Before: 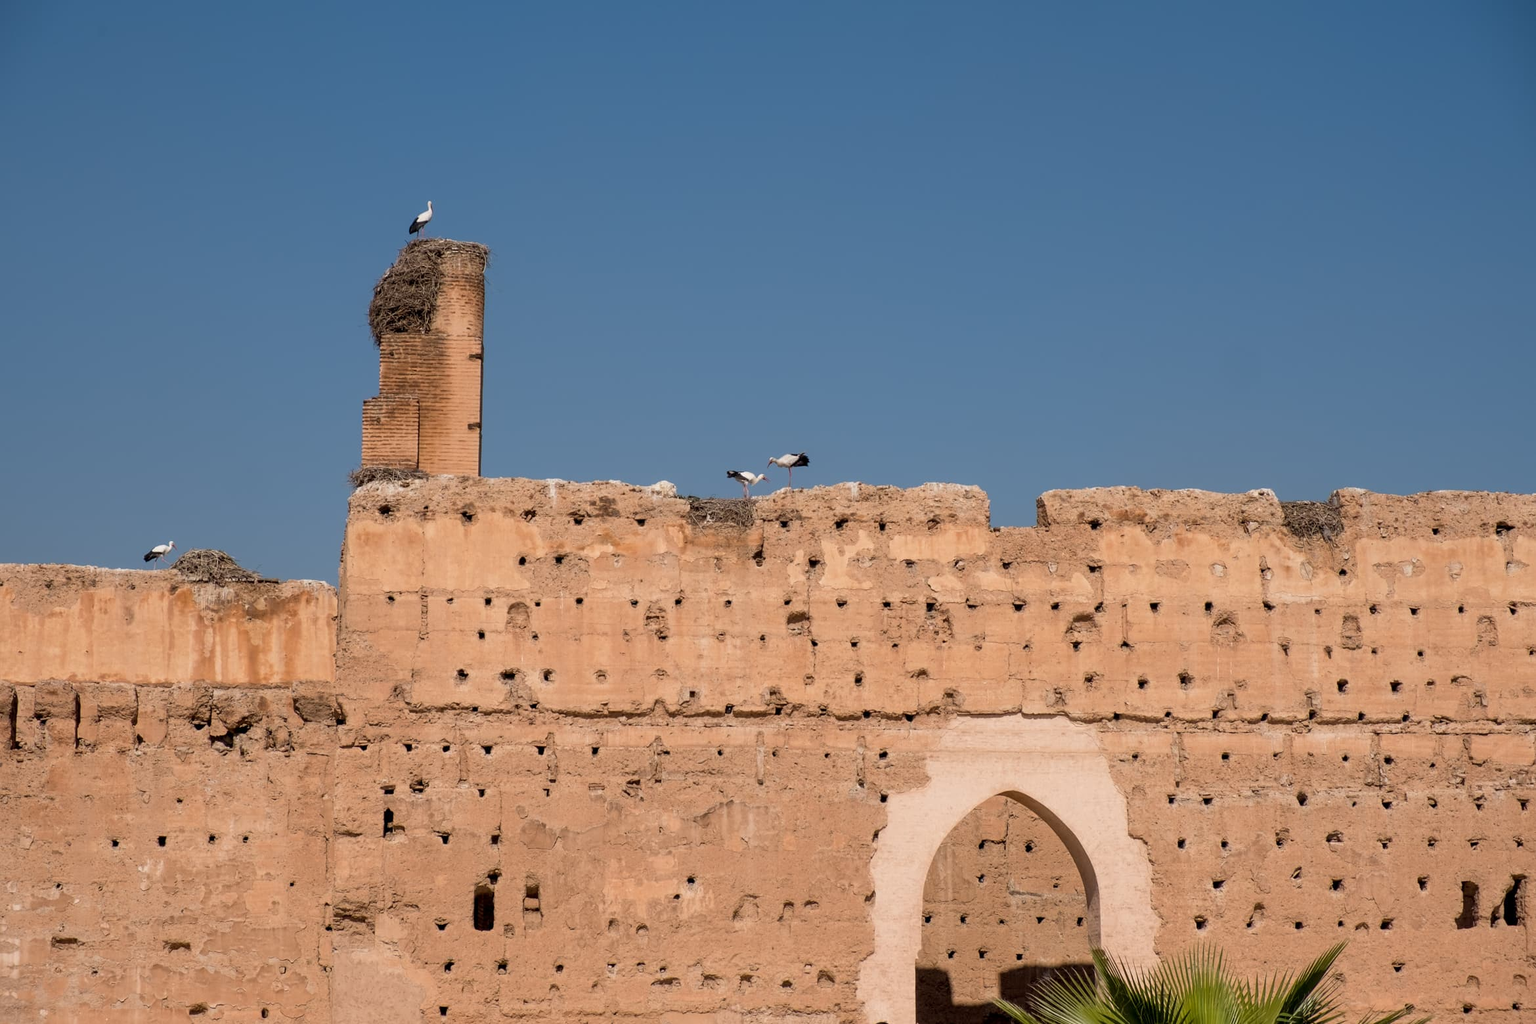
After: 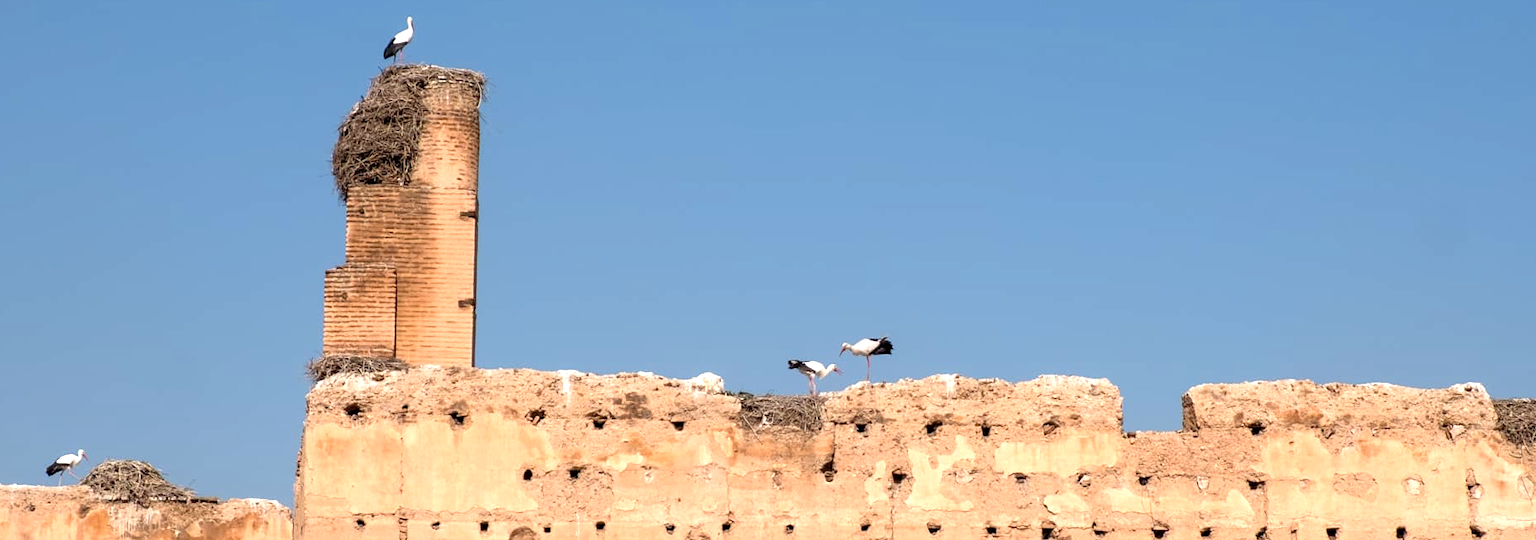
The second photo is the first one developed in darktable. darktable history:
crop: left 7.036%, top 18.398%, right 14.379%, bottom 40.043%
exposure: black level correction 0.001, exposure 0.955 EV, compensate exposure bias true, compensate highlight preservation false
